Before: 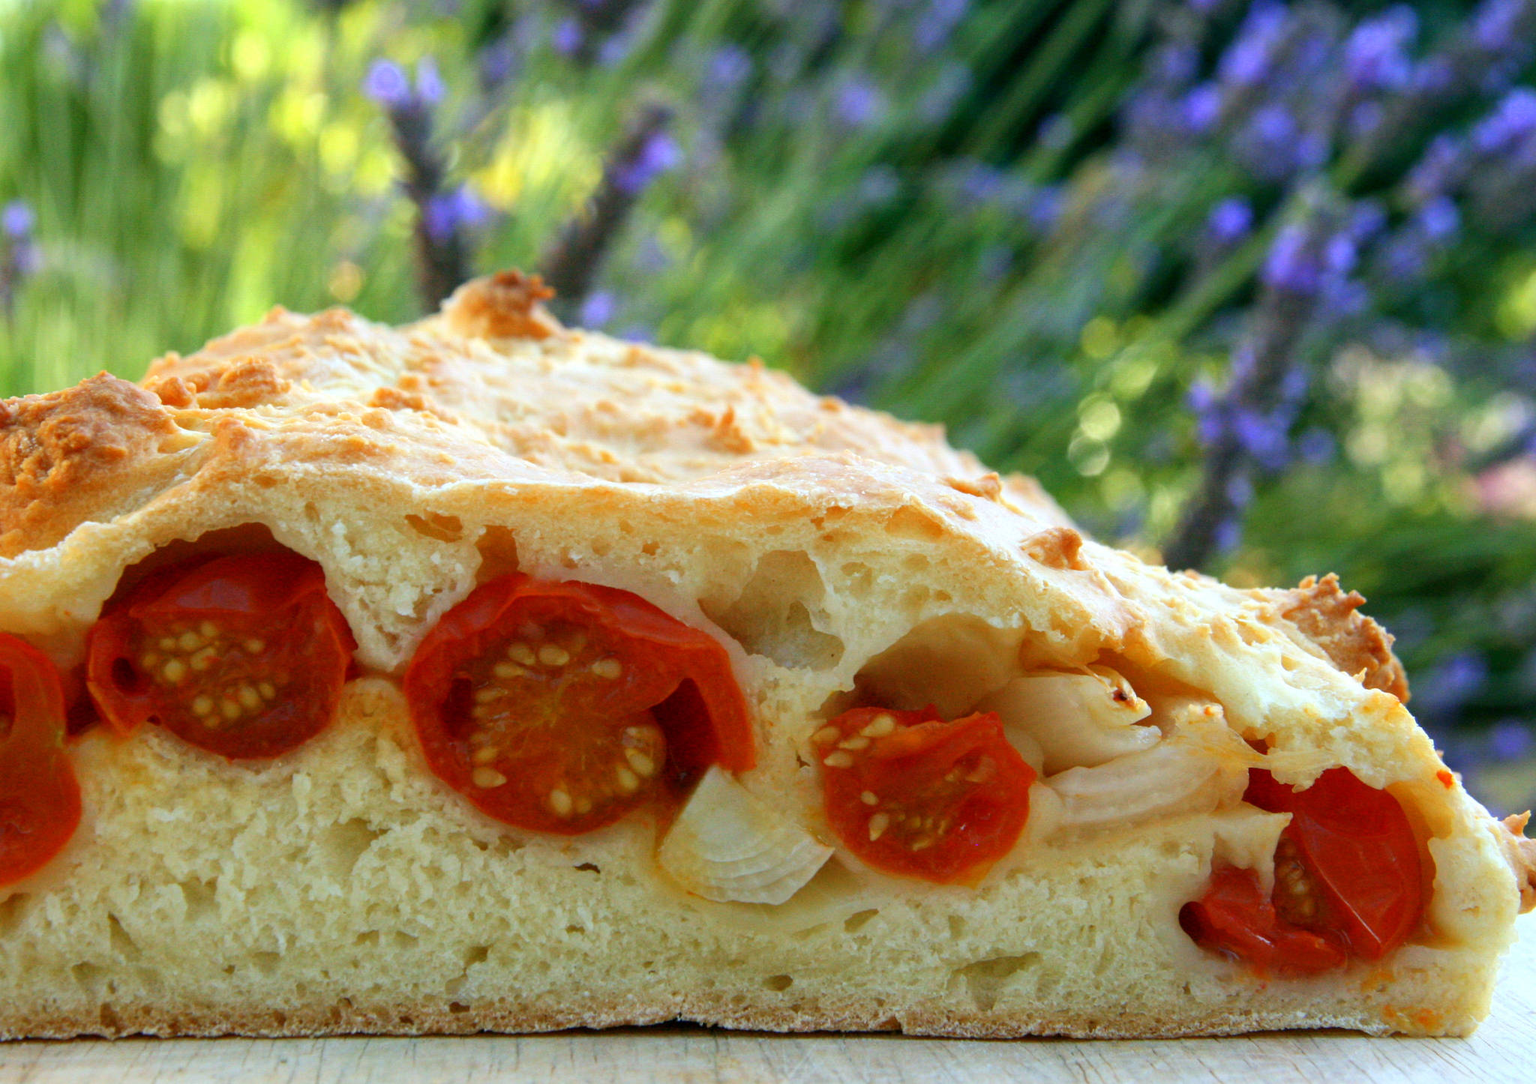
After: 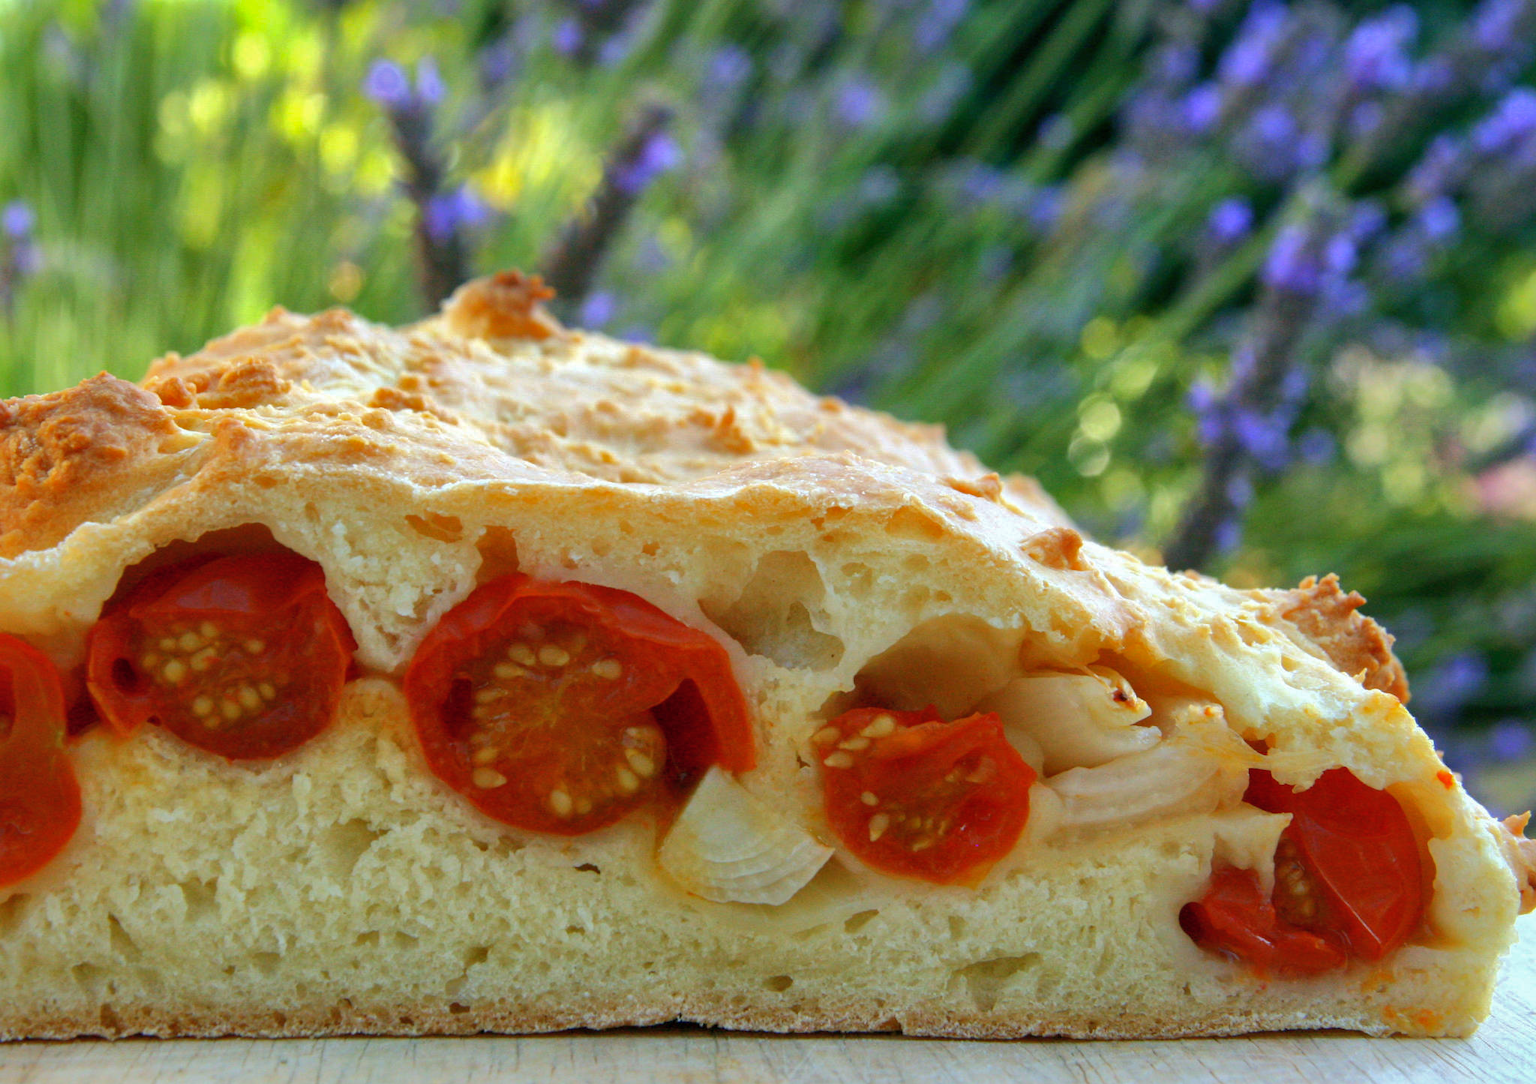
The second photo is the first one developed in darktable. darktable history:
shadows and highlights: shadows 39.5, highlights -59.83
